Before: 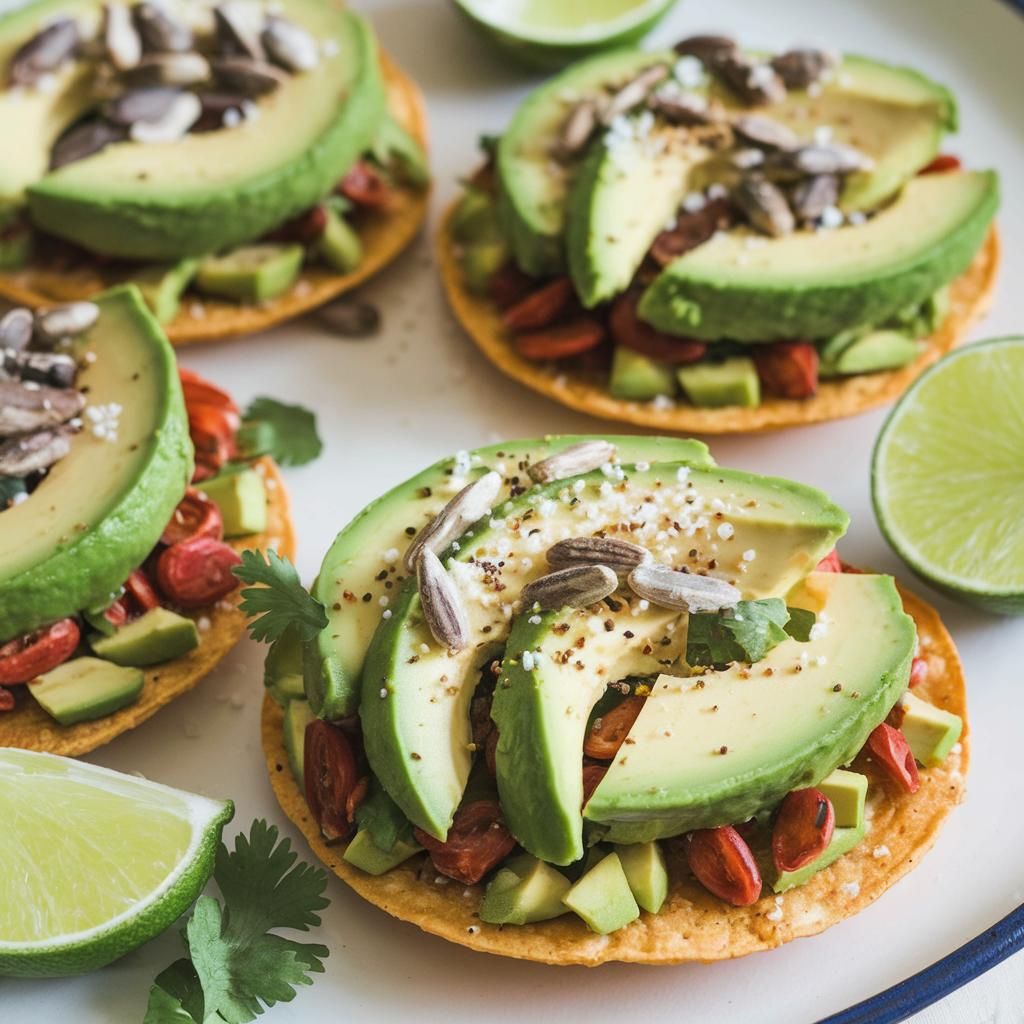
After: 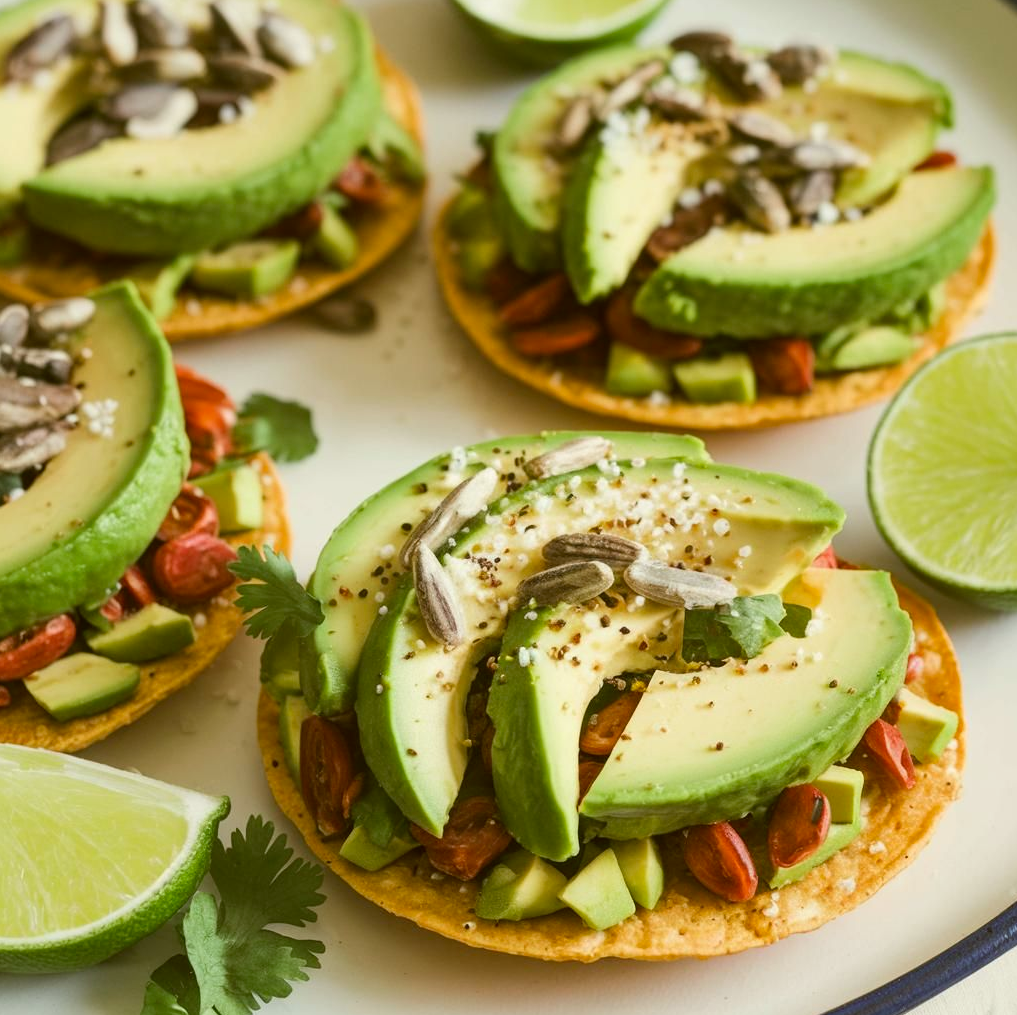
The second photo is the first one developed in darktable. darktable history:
crop: left 0.434%, top 0.485%, right 0.244%, bottom 0.386%
color correction: highlights a* -1.43, highlights b* 10.12, shadows a* 0.395, shadows b* 19.35
